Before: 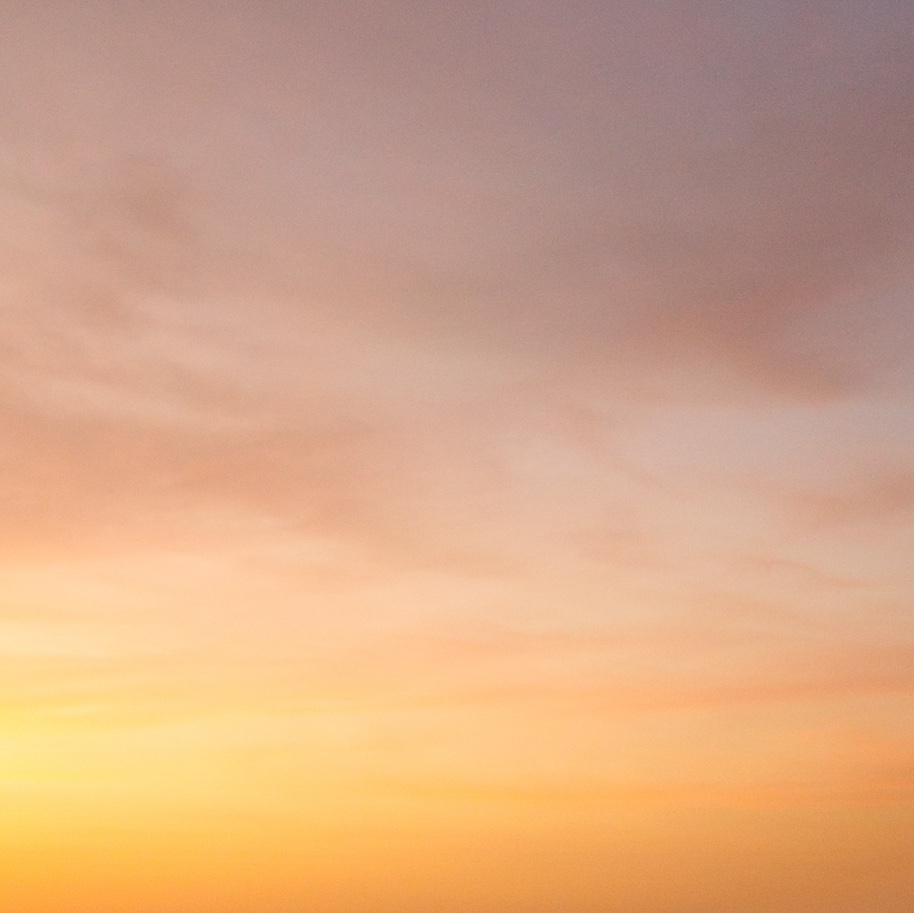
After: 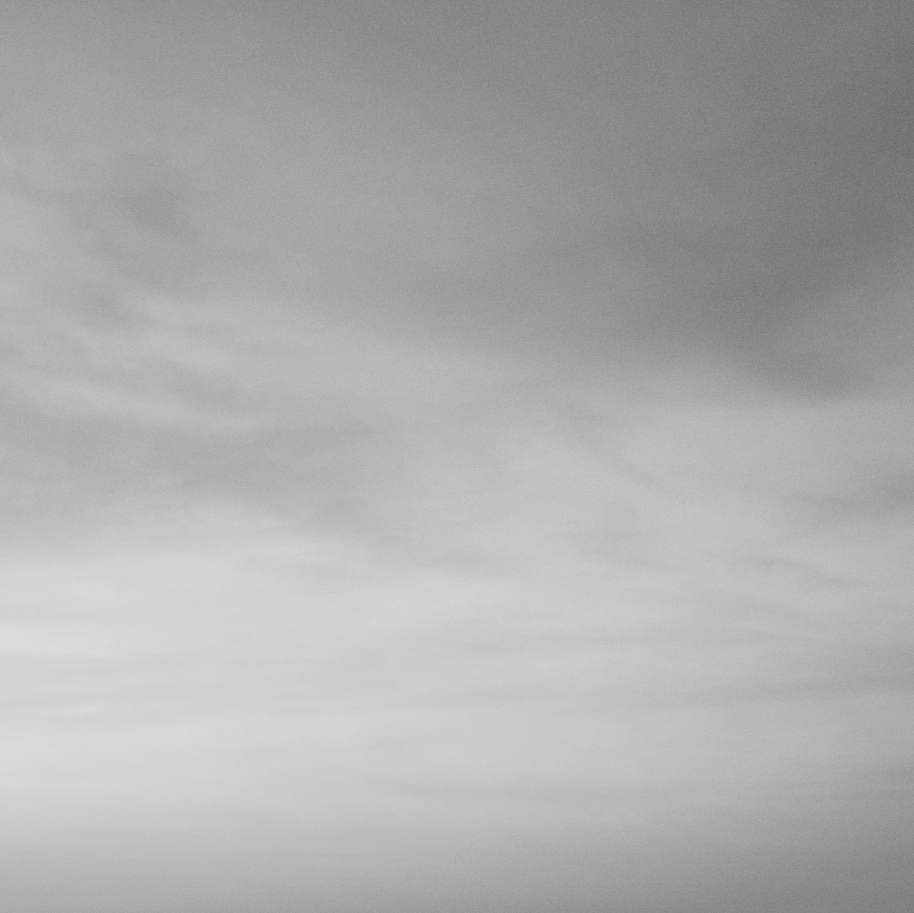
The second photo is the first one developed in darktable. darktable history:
tone curve: curves: ch0 [(0, 0) (0.118, 0.034) (0.182, 0.124) (0.265, 0.214) (0.504, 0.508) (0.783, 0.825) (1, 1)], color space Lab, linked channels, preserve colors none
color calibration "t3mujinpack channel mixer": output gray [0.22, 0.42, 0.37, 0], gray › normalize channels true, illuminant same as pipeline (D50), adaptation XYZ, x 0.346, y 0.359, gamut compression 0
